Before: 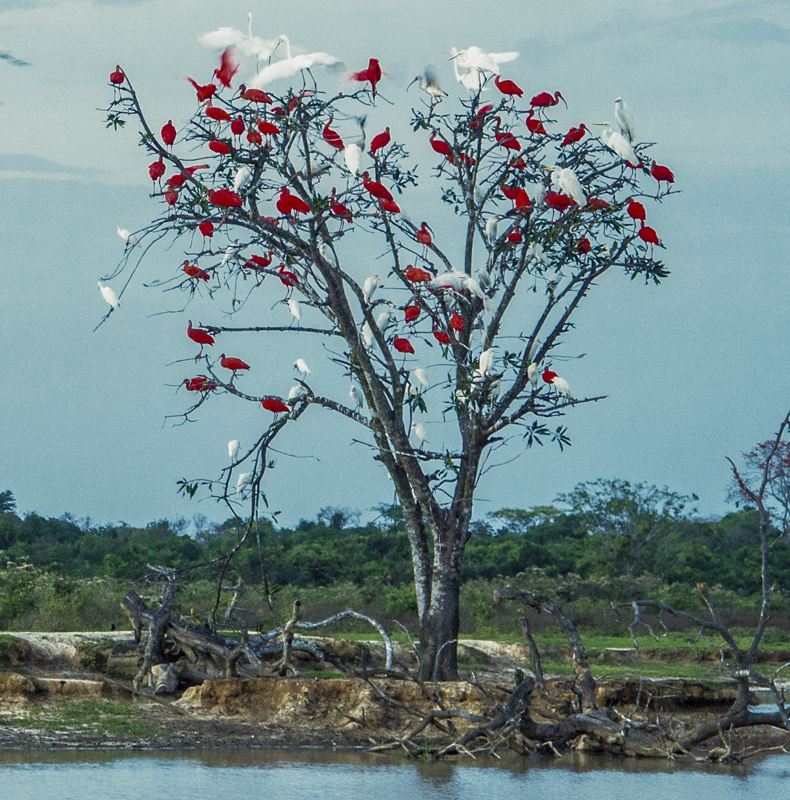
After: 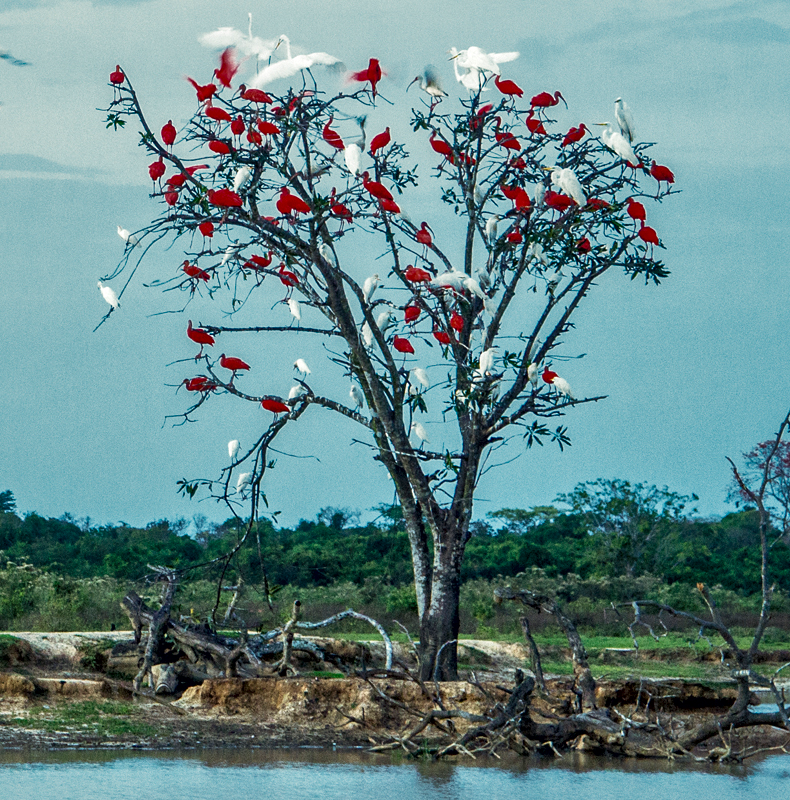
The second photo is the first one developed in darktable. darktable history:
local contrast: mode bilateral grid, contrast 50, coarseness 50, detail 150%, midtone range 0.2
